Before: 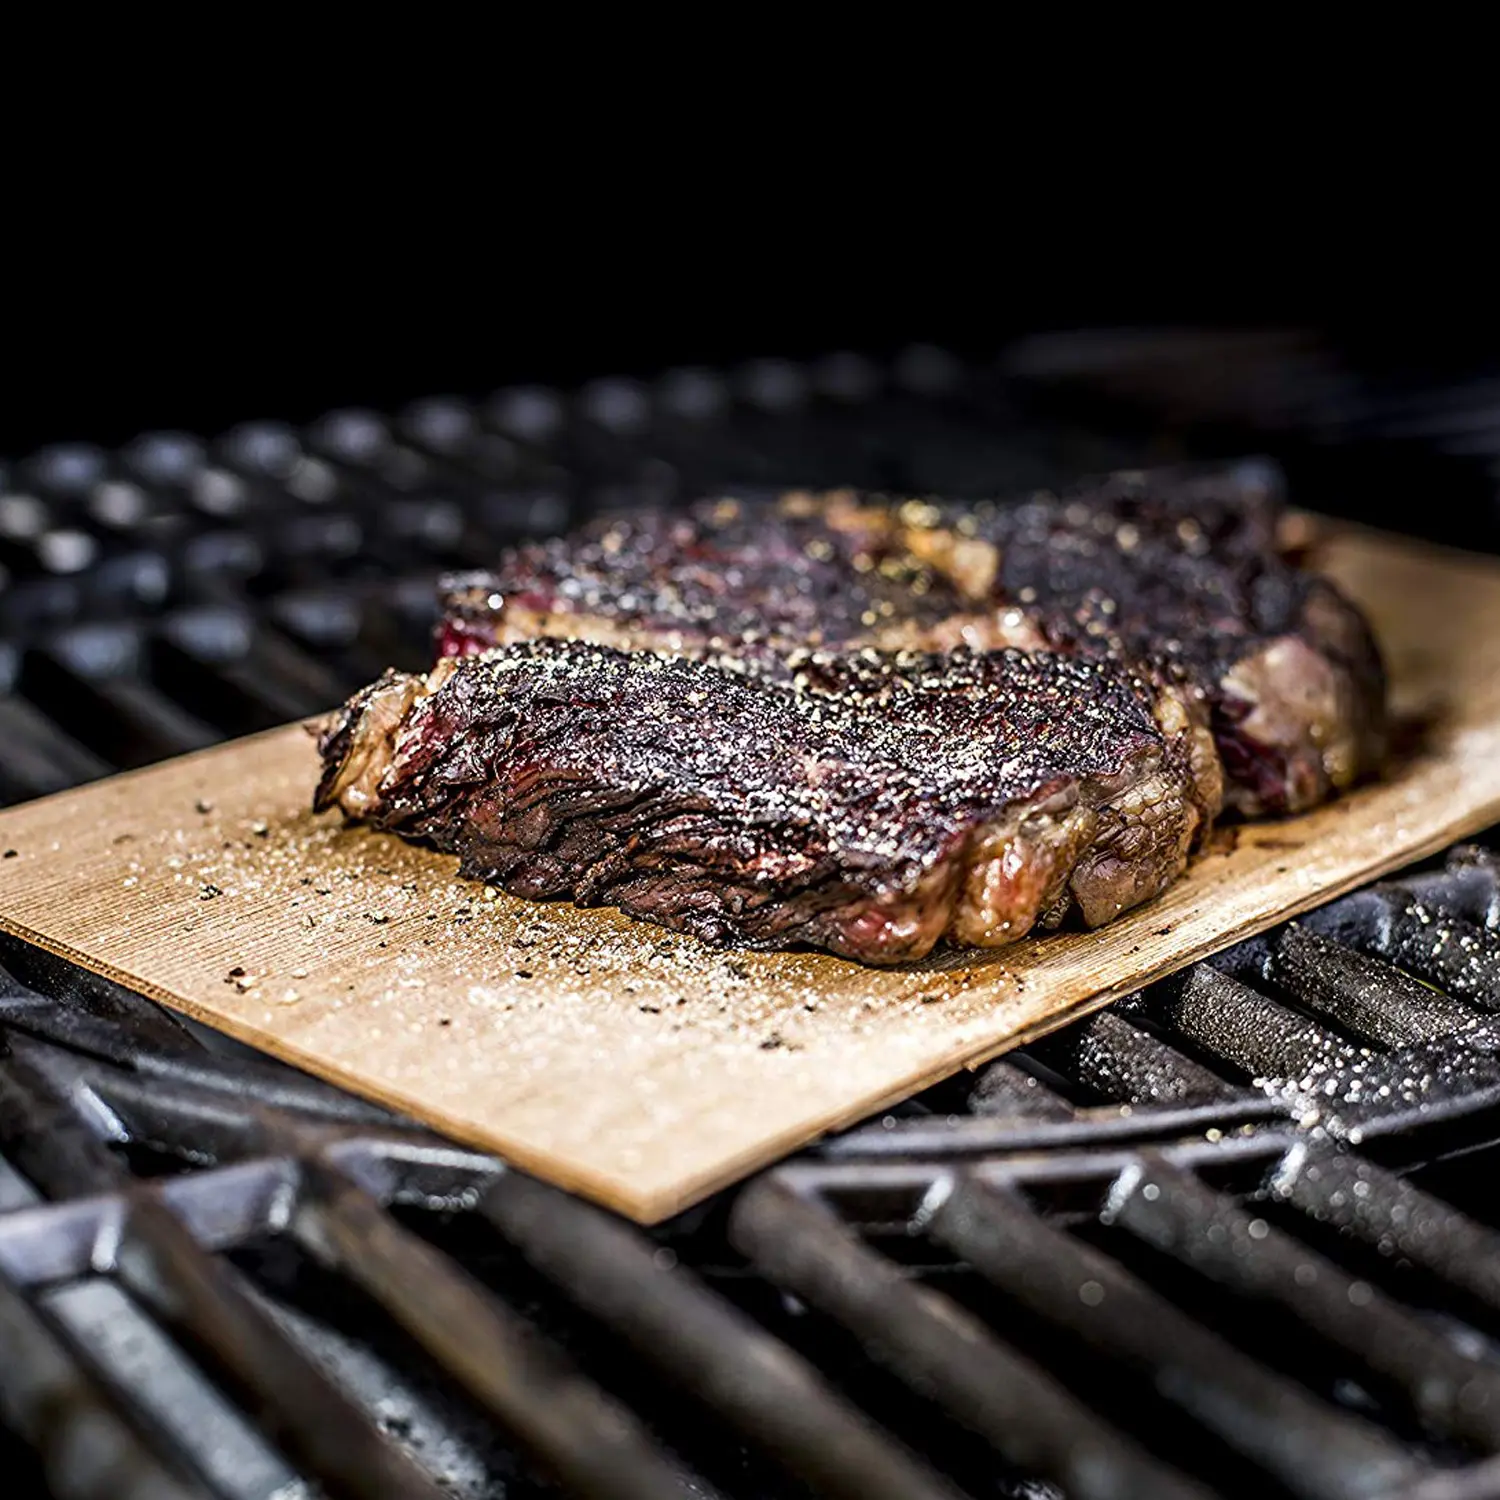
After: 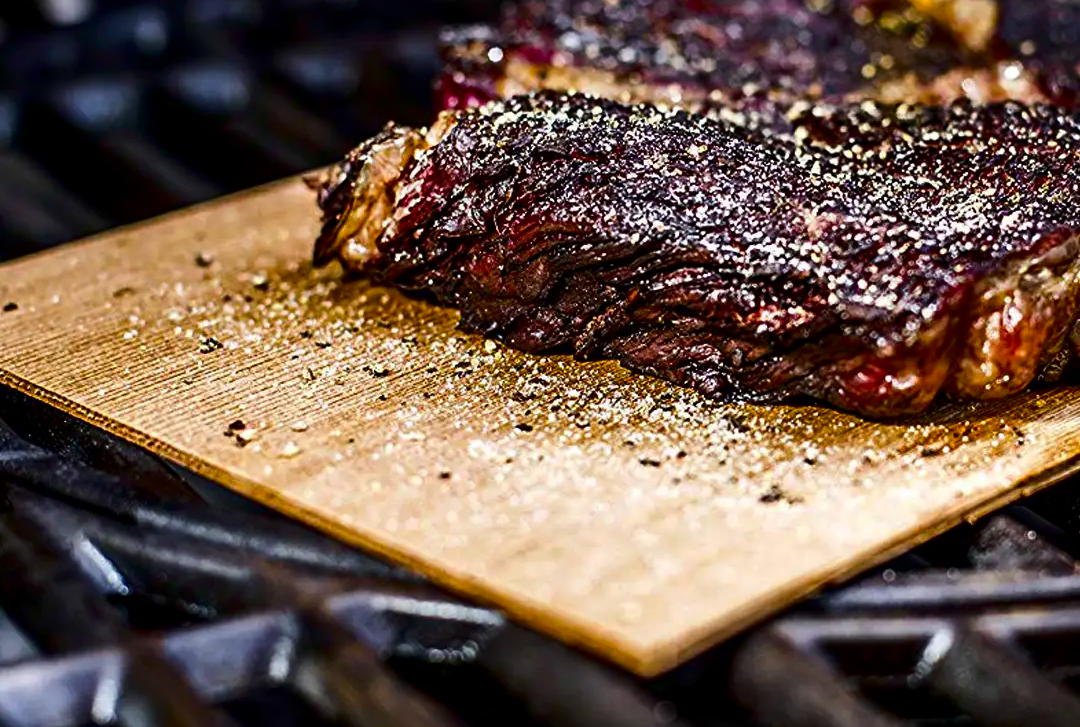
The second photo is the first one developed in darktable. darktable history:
crop: top 36.498%, right 27.964%, bottom 14.995%
contrast brightness saturation: contrast 0.13, brightness -0.24, saturation 0.14
color balance rgb: perceptual saturation grading › global saturation 25%, global vibrance 20%
